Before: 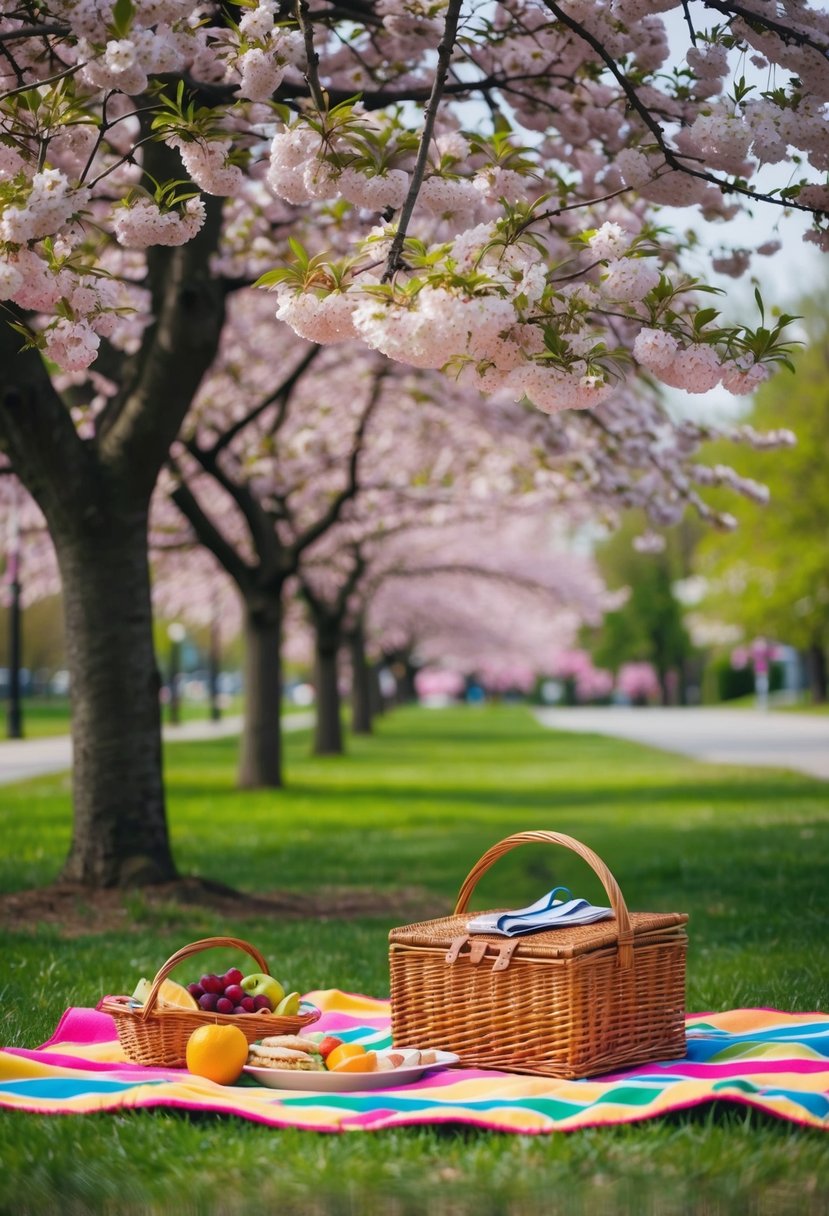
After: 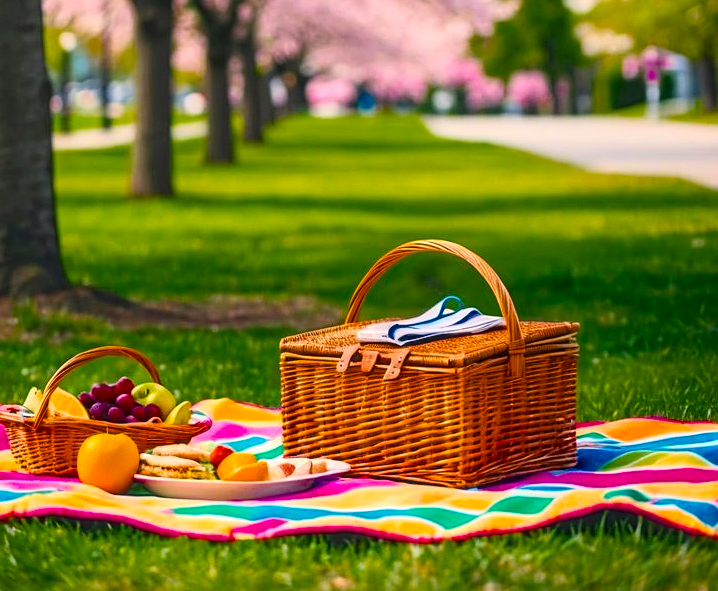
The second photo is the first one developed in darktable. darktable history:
local contrast: on, module defaults
shadows and highlights: shadows 47.29, highlights -41.2, soften with gaussian
contrast brightness saturation: contrast 0.204, brightness 0.157, saturation 0.217
crop and rotate: left 13.296%, top 48.663%, bottom 2.729%
sharpen: on, module defaults
color balance rgb: highlights gain › chroma 2.973%, highlights gain › hue 60.26°, global offset › luminance 0.466%, perceptual saturation grading › global saturation 30.708%, saturation formula JzAzBz (2021)
